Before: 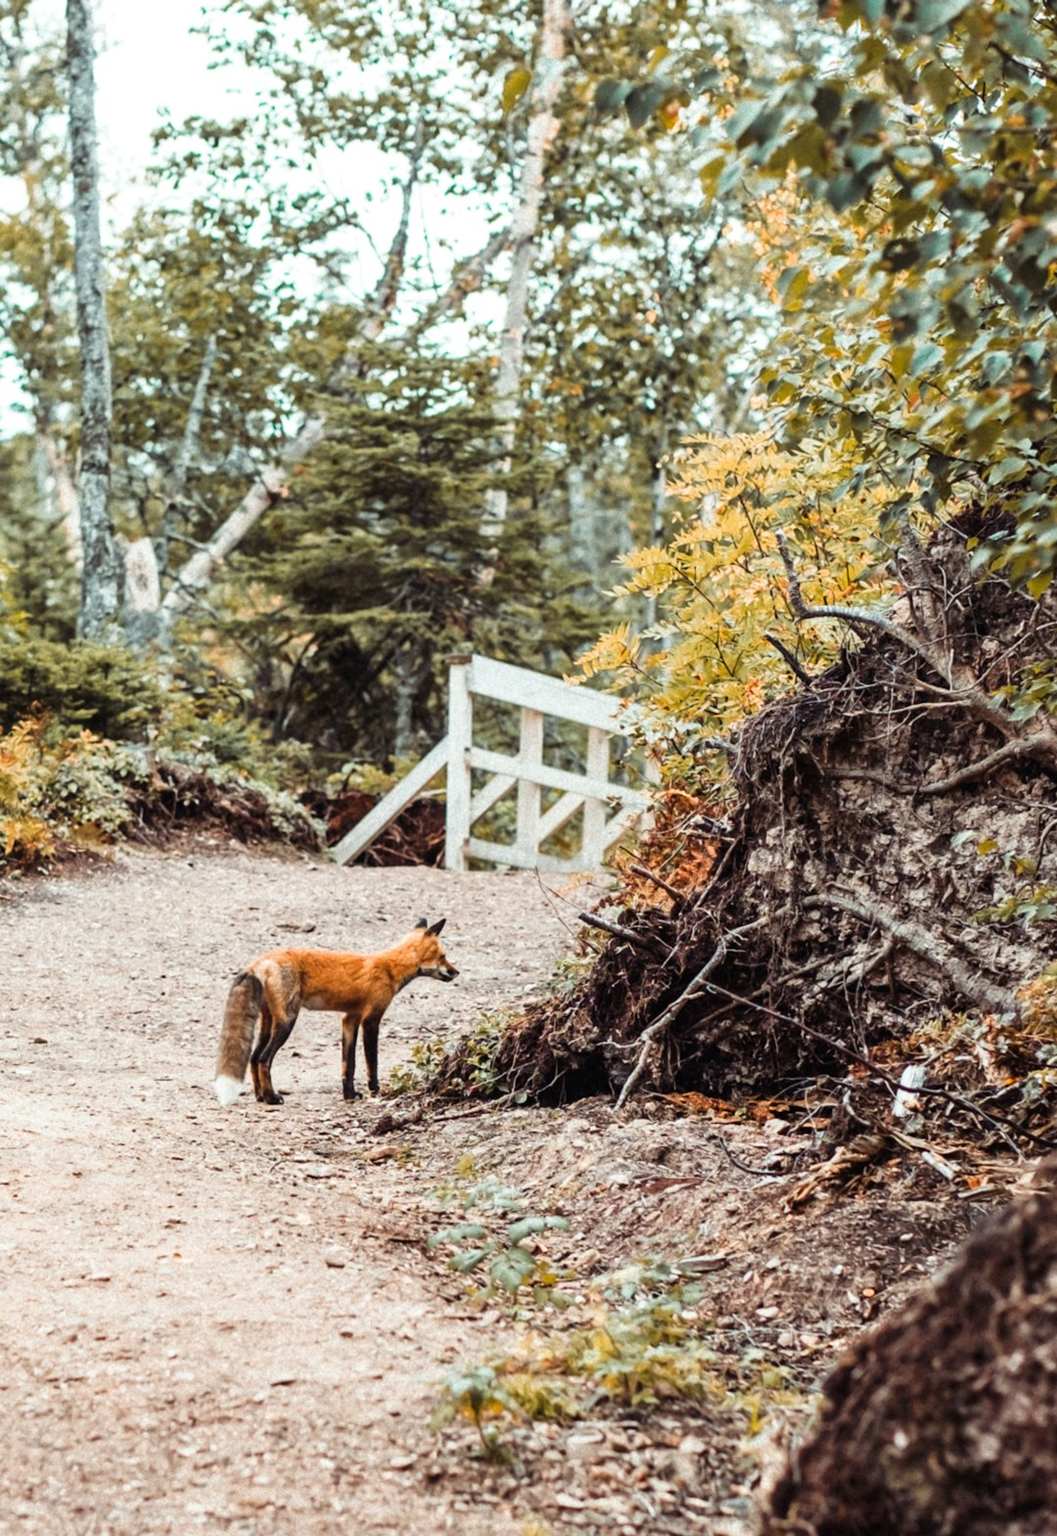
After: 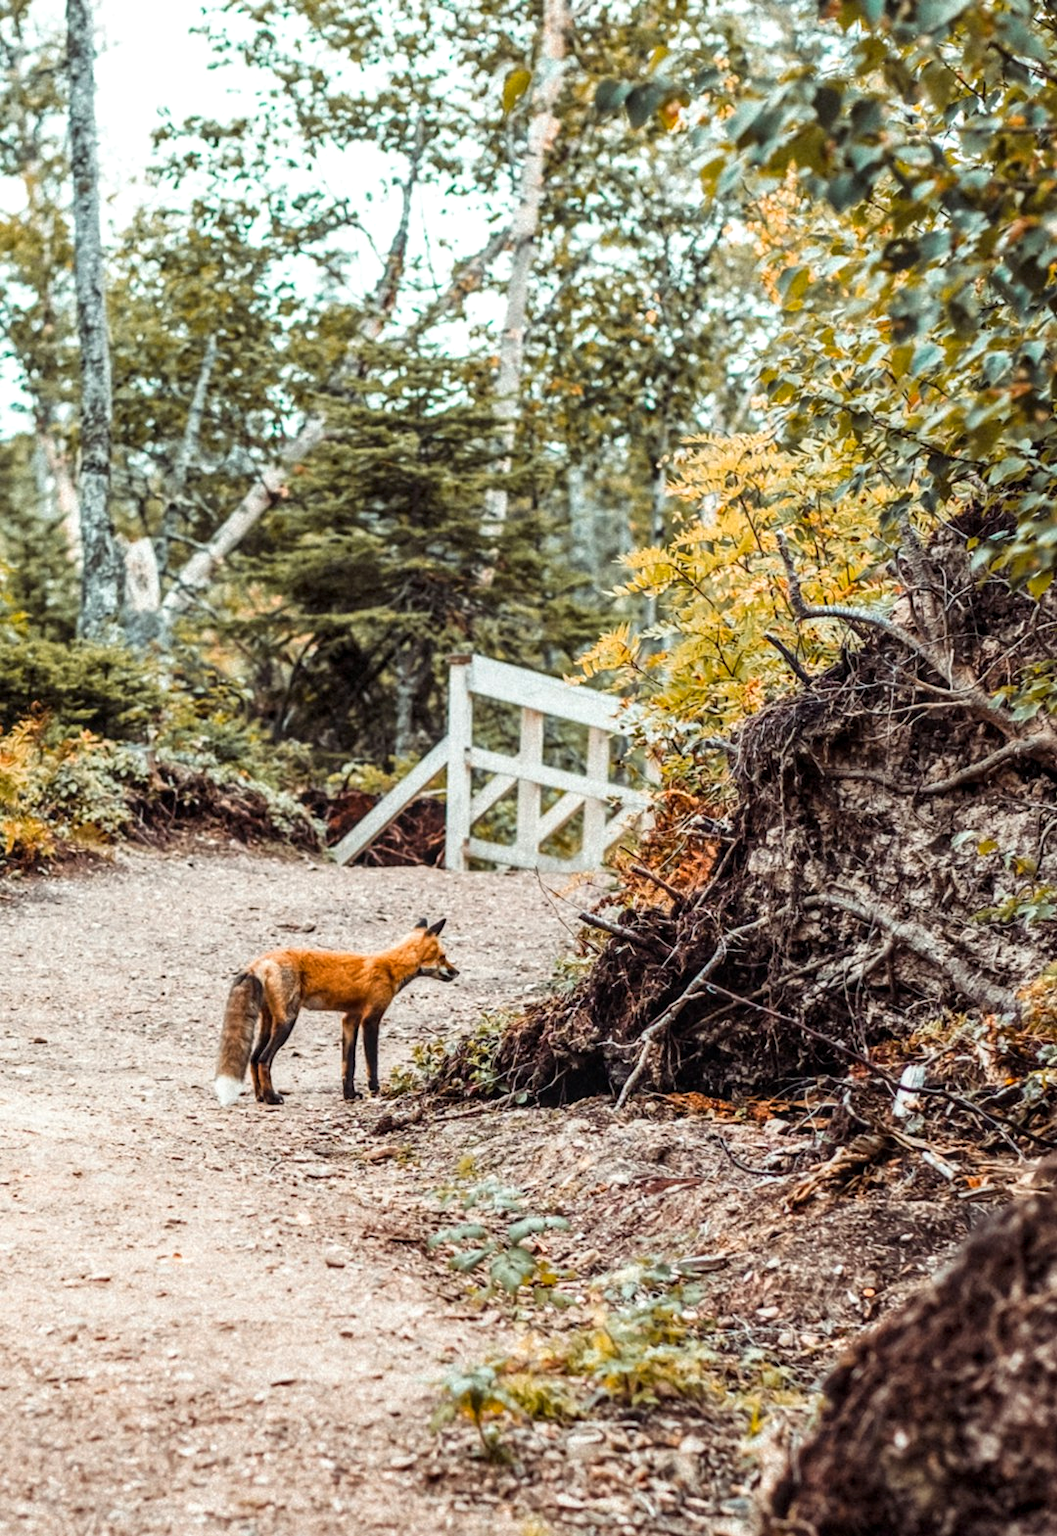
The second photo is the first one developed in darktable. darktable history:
local contrast: on, module defaults
color balance rgb: perceptual saturation grading › global saturation 9.968%
